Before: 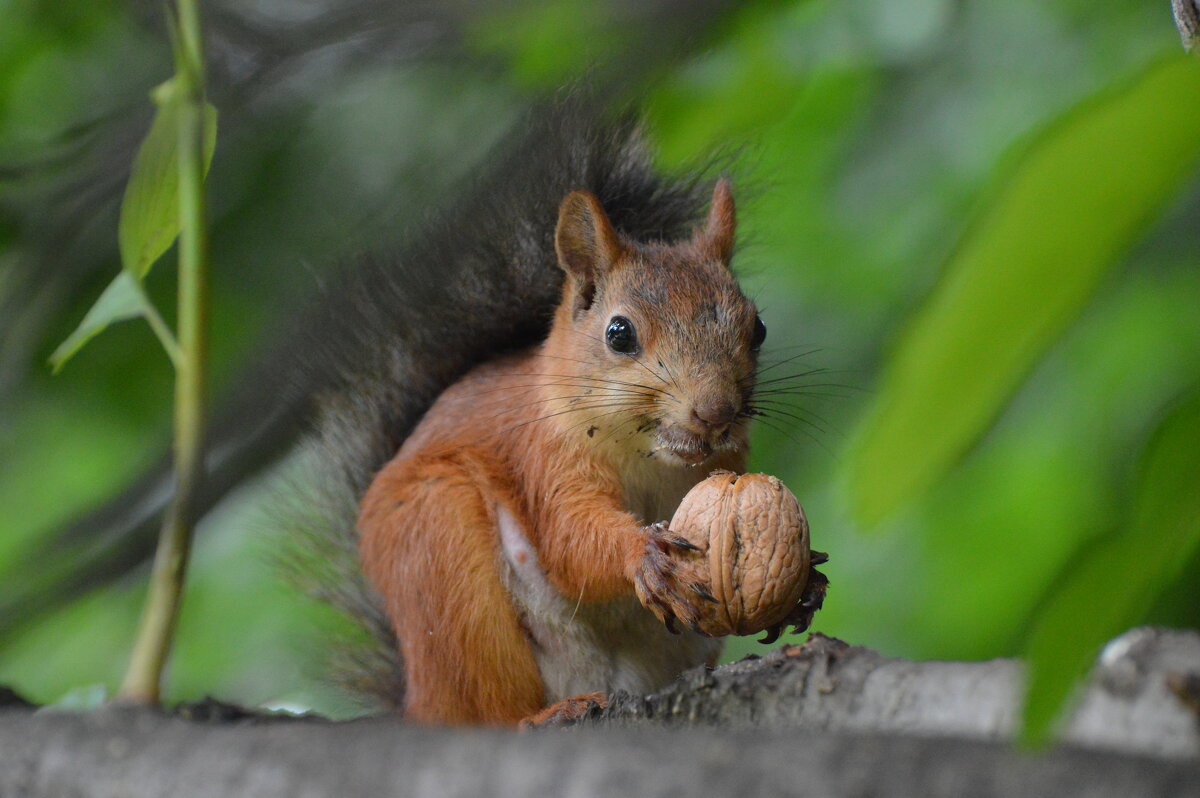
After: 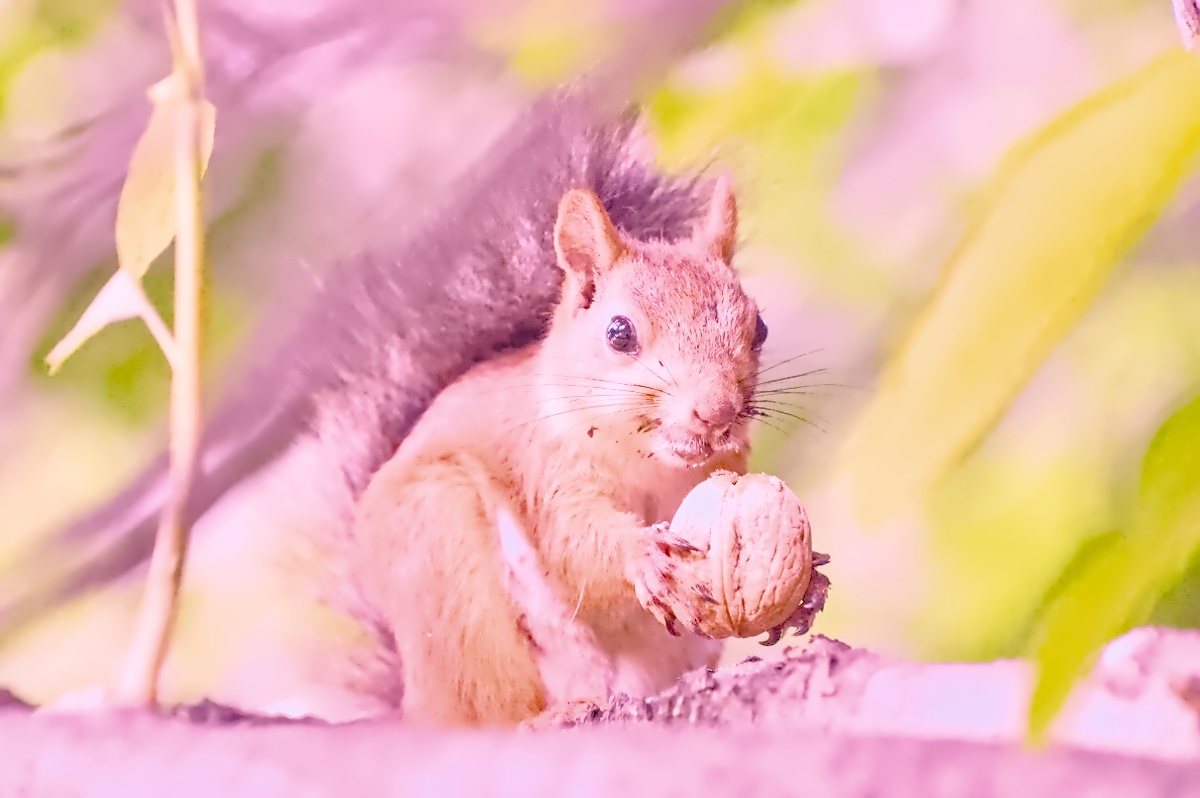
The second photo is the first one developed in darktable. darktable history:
local contrast: on, module defaults
color calibration: illuminant as shot in camera, x 0.358, y 0.373, temperature 4628.91 K
color balance rgb: perceptual saturation grading › global saturation 20%, perceptual saturation grading › highlights -25%, perceptual saturation grading › shadows 25%
denoise (profiled): preserve shadows 1.52, scattering 0.002, a [-1, 0, 0], compensate highlight preservation false
exposure: black level correction 0, exposure 1.1 EV, compensate exposure bias true, compensate highlight preservation false
filmic rgb: black relative exposure -7.65 EV, white relative exposure 4.56 EV, hardness 3.61, contrast 1.05
haze removal: compatibility mode true, adaptive false
highlight reconstruction: on, module defaults
hot pixels: on, module defaults
lens correction: scale 1, crop 1, focal 16, aperture 5.6, distance 1000, camera "Canon EOS RP", lens "Canon RF 16mm F2.8 STM"
shadows and highlights: on, module defaults
white balance: red 2.229, blue 1.46
velvia: on, module defaults
raw denoise: x [[0, 0.25, 0.5, 0.75, 1] ×4]
contrast equalizer "denoise & sharpen": octaves 7, y [[0.5, 0.542, 0.583, 0.625, 0.667, 0.708], [0.5 ×6], [0.5 ×6], [0, 0.033, 0.067, 0.1, 0.133, 0.167], [0, 0.05, 0.1, 0.15, 0.2, 0.25]]
raw chromatic aberrations: on, module defaults
tone equalizer "contrast tone curve: soft": -8 EV -0.417 EV, -7 EV -0.389 EV, -6 EV -0.333 EV, -5 EV -0.222 EV, -3 EV 0.222 EV, -2 EV 0.333 EV, -1 EV 0.389 EV, +0 EV 0.417 EV, edges refinement/feathering 500, mask exposure compensation -1.57 EV, preserve details no
